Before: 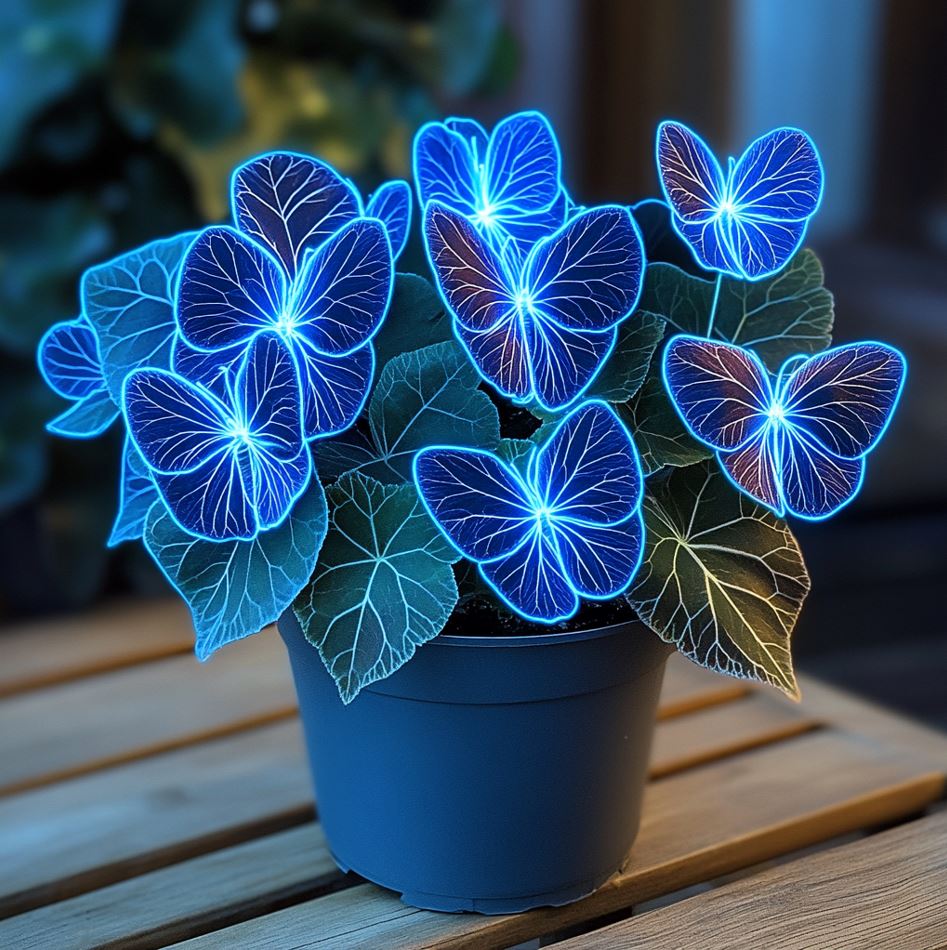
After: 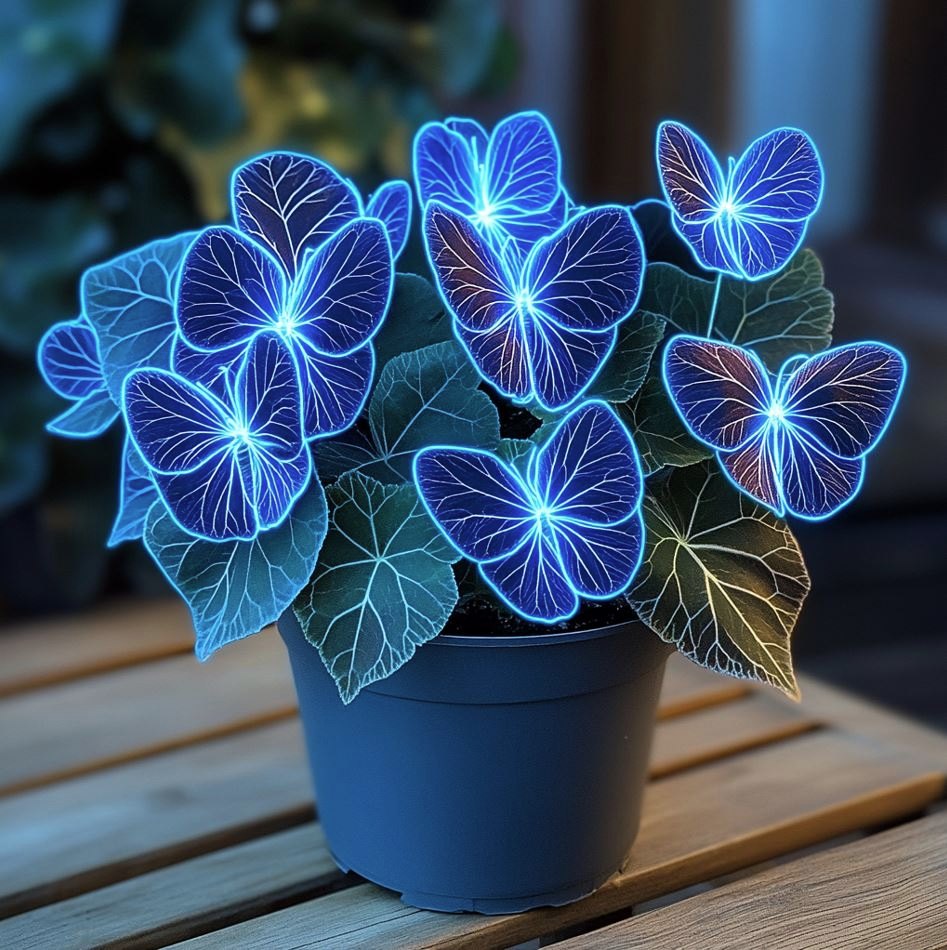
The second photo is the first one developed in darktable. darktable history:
contrast brightness saturation: saturation -0.1
tone equalizer: on, module defaults
